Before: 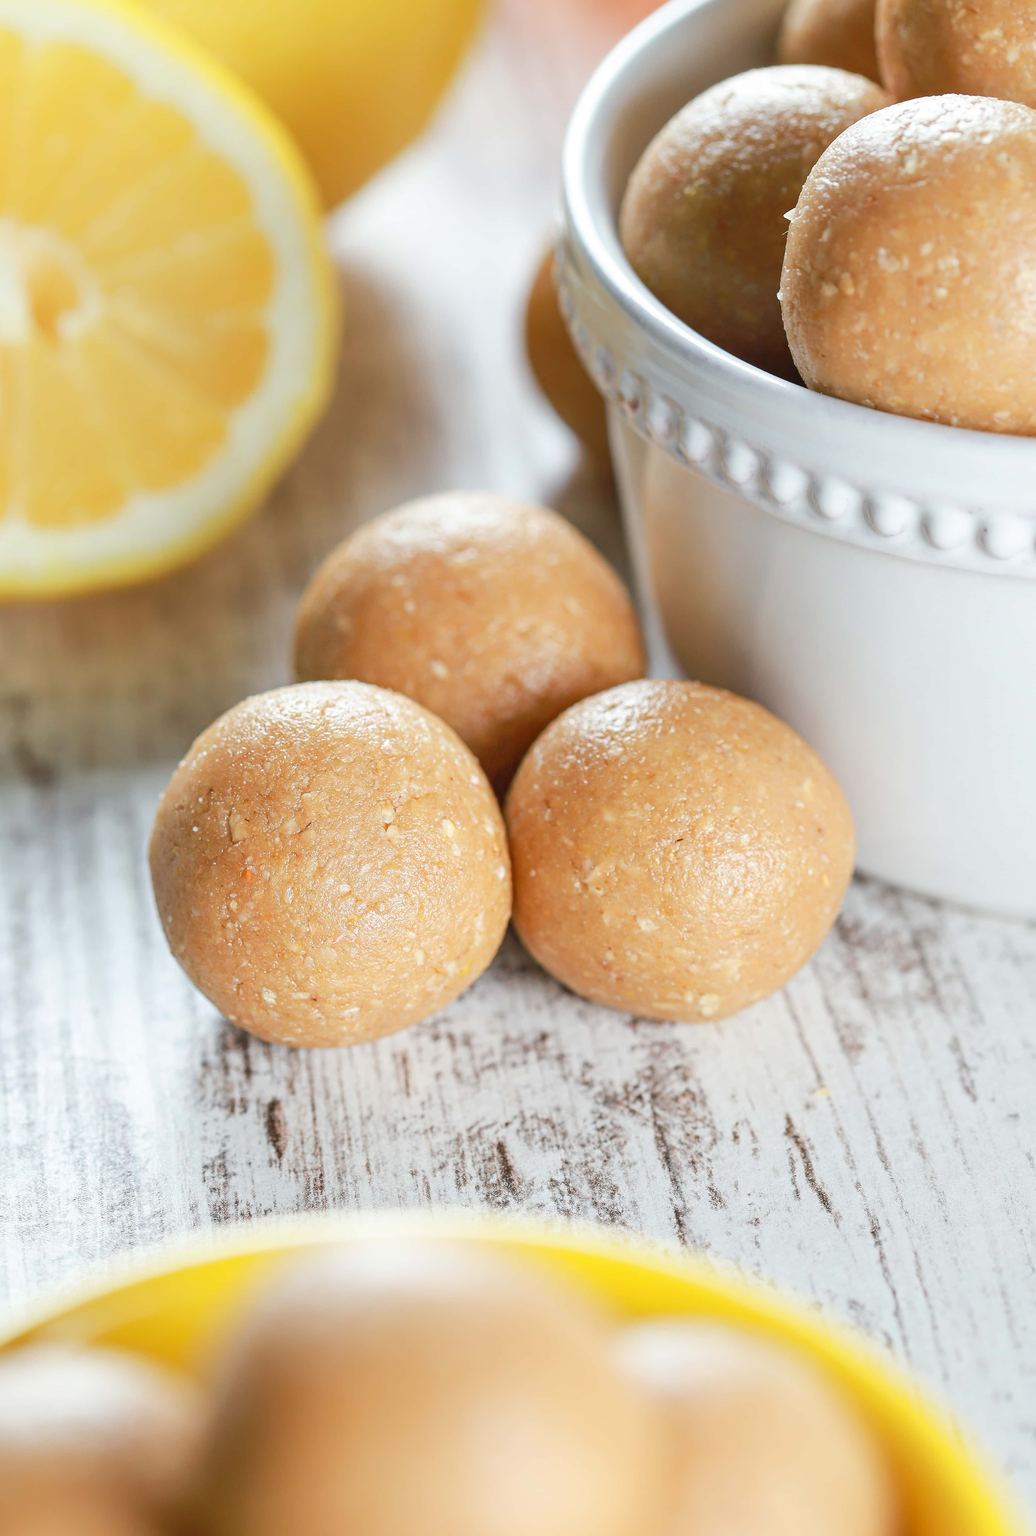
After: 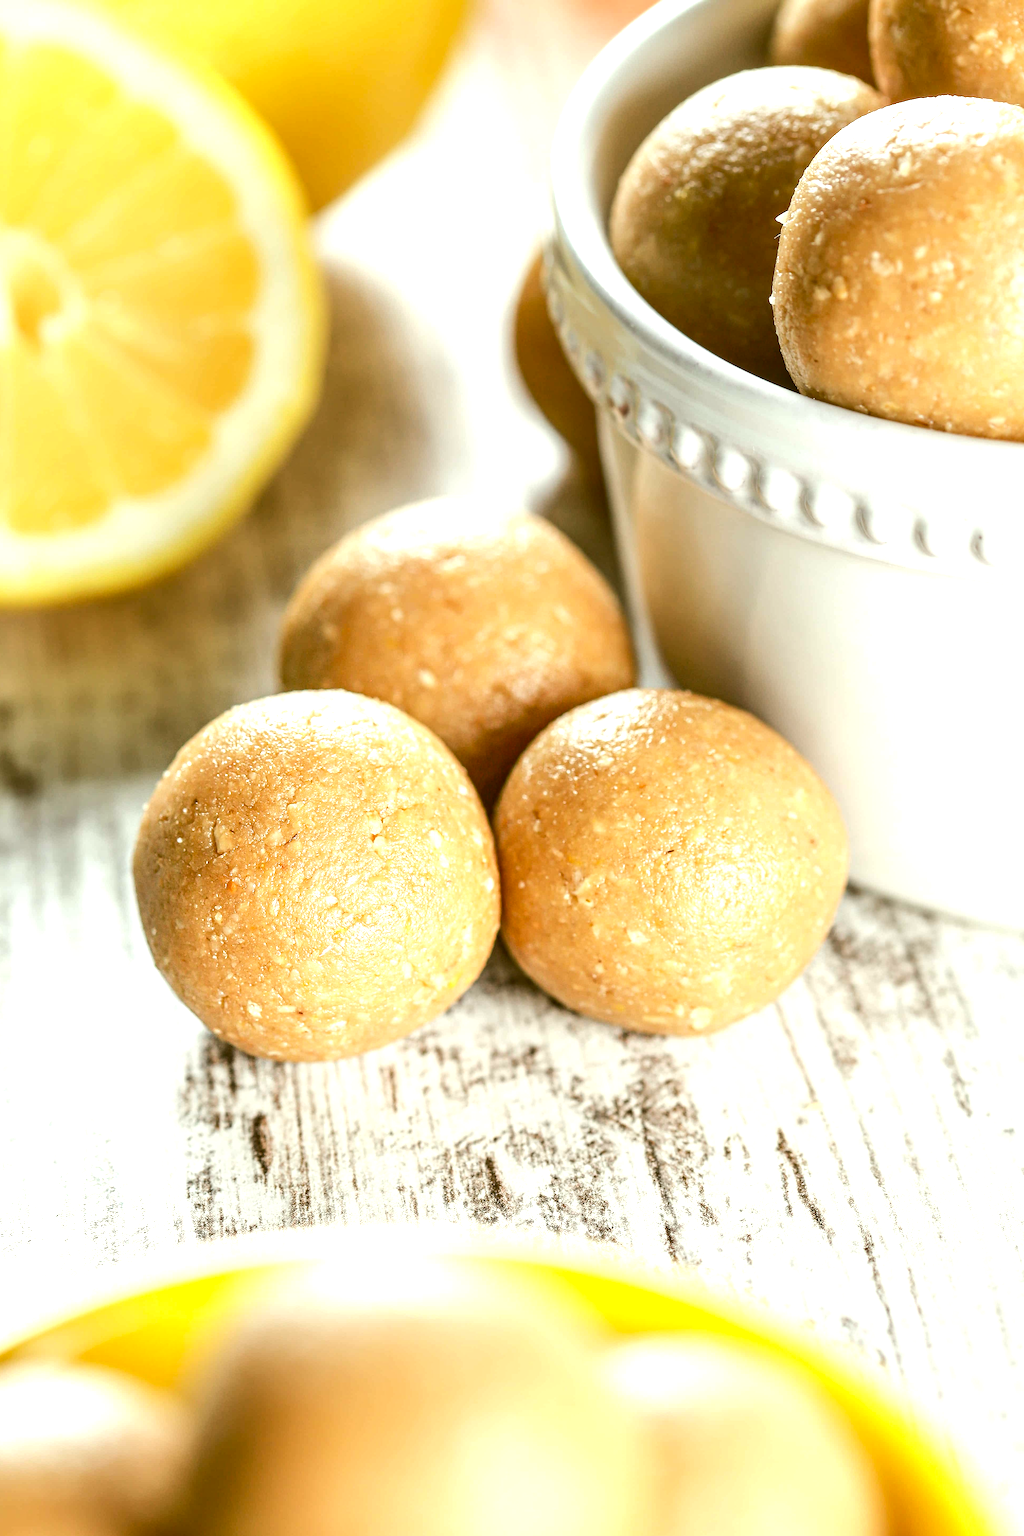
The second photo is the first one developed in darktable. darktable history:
color correction: highlights a* -1.43, highlights b* 10.12, shadows a* 0.395, shadows b* 19.35
white balance: emerald 1
local contrast: on, module defaults
crop and rotate: left 1.774%, right 0.633%, bottom 1.28%
tone equalizer: -8 EV -0.75 EV, -7 EV -0.7 EV, -6 EV -0.6 EV, -5 EV -0.4 EV, -3 EV 0.4 EV, -2 EV 0.6 EV, -1 EV 0.7 EV, +0 EV 0.75 EV, edges refinement/feathering 500, mask exposure compensation -1.57 EV, preserve details no
